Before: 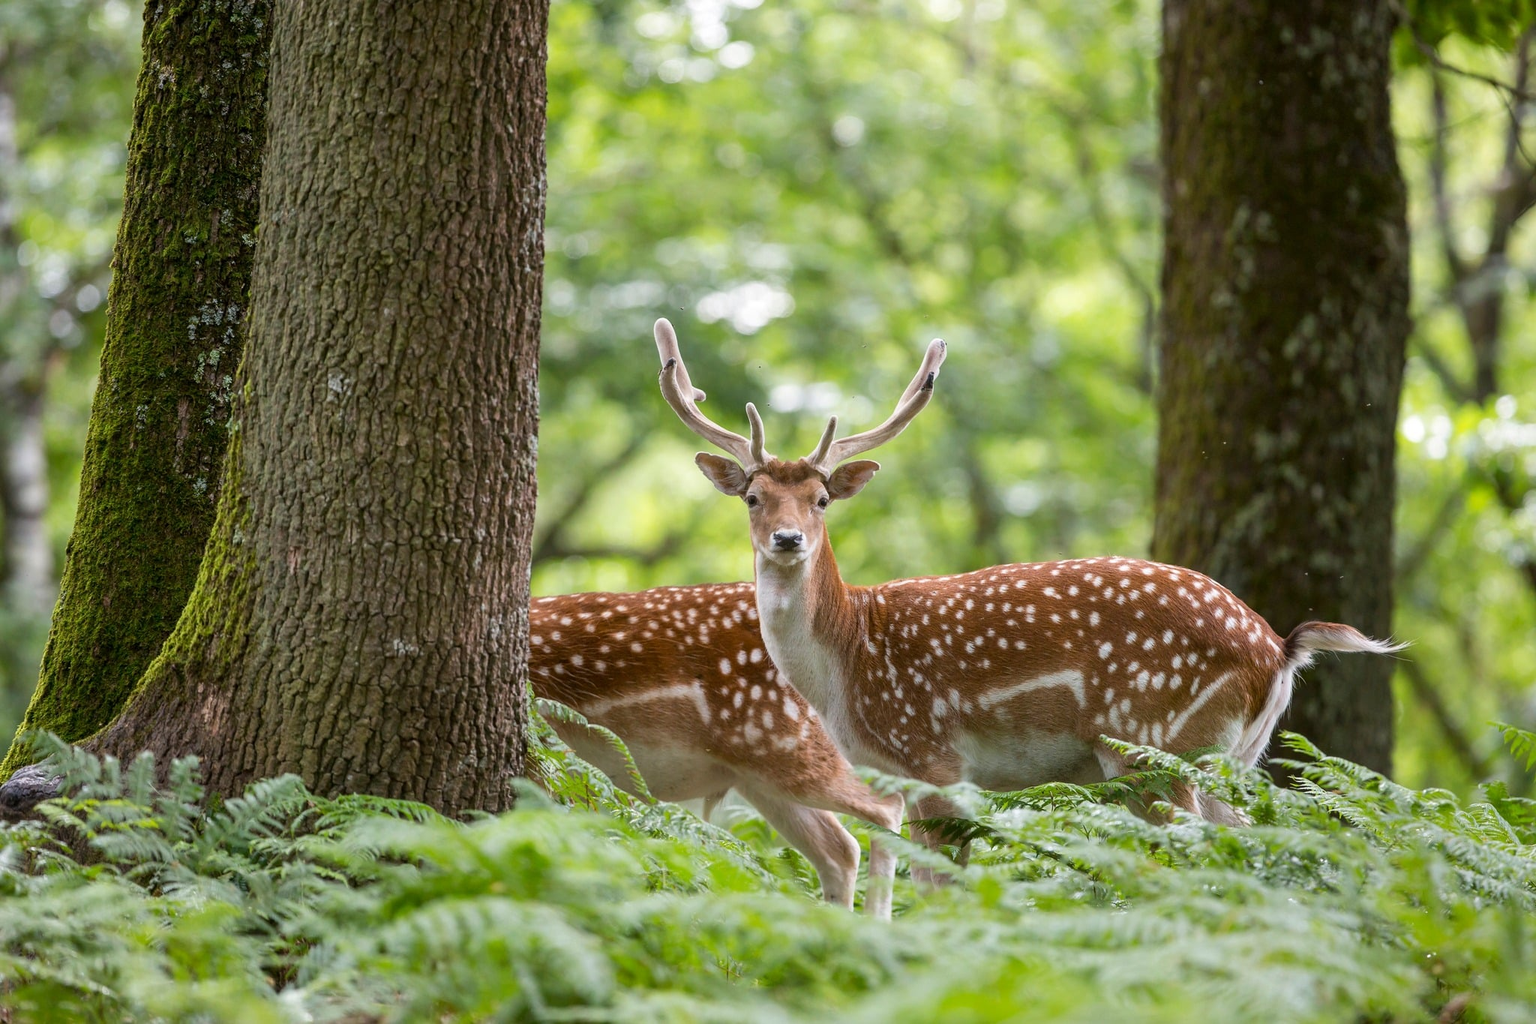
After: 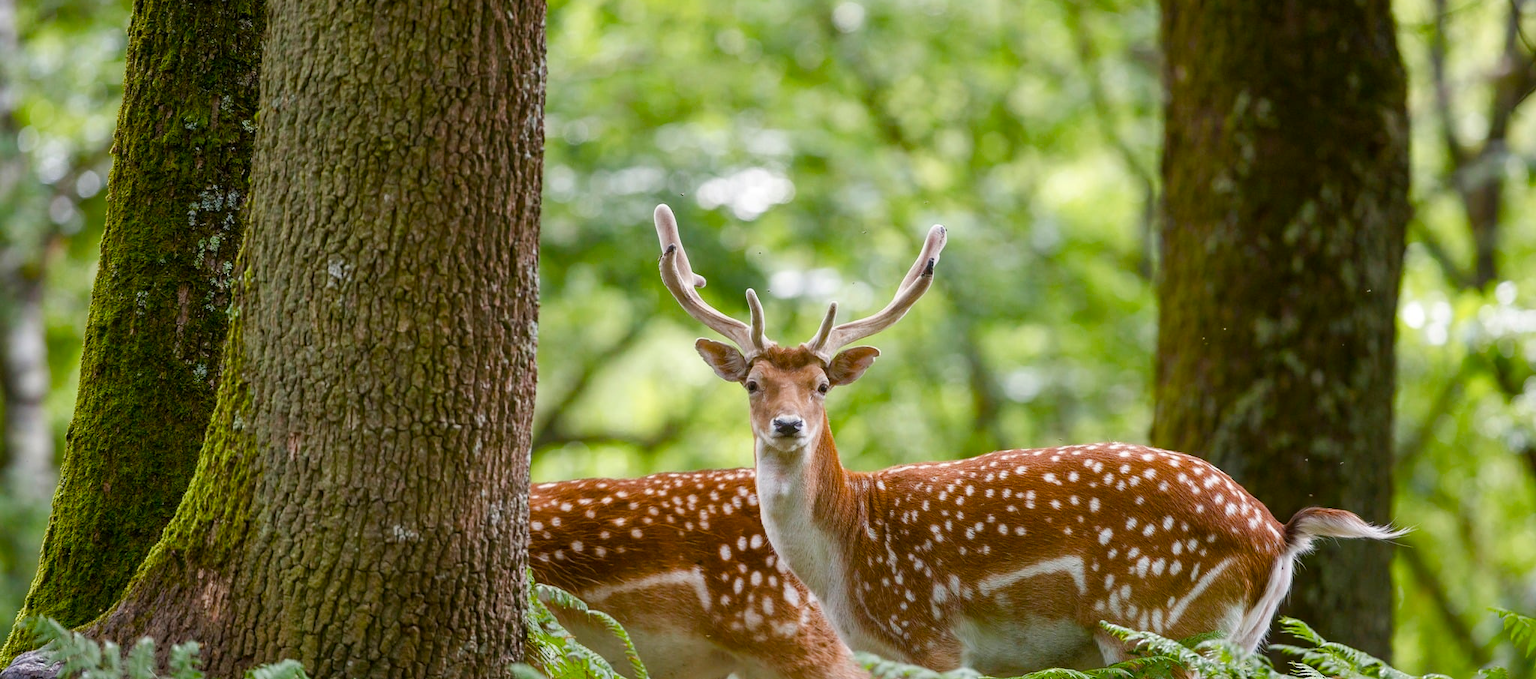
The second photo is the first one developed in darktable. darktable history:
crop: top 11.168%, bottom 22.4%
color balance rgb: perceptual saturation grading › global saturation 0.505%, perceptual saturation grading › highlights -18.092%, perceptual saturation grading › mid-tones 33.633%, perceptual saturation grading › shadows 50.26%, global vibrance 14.857%
